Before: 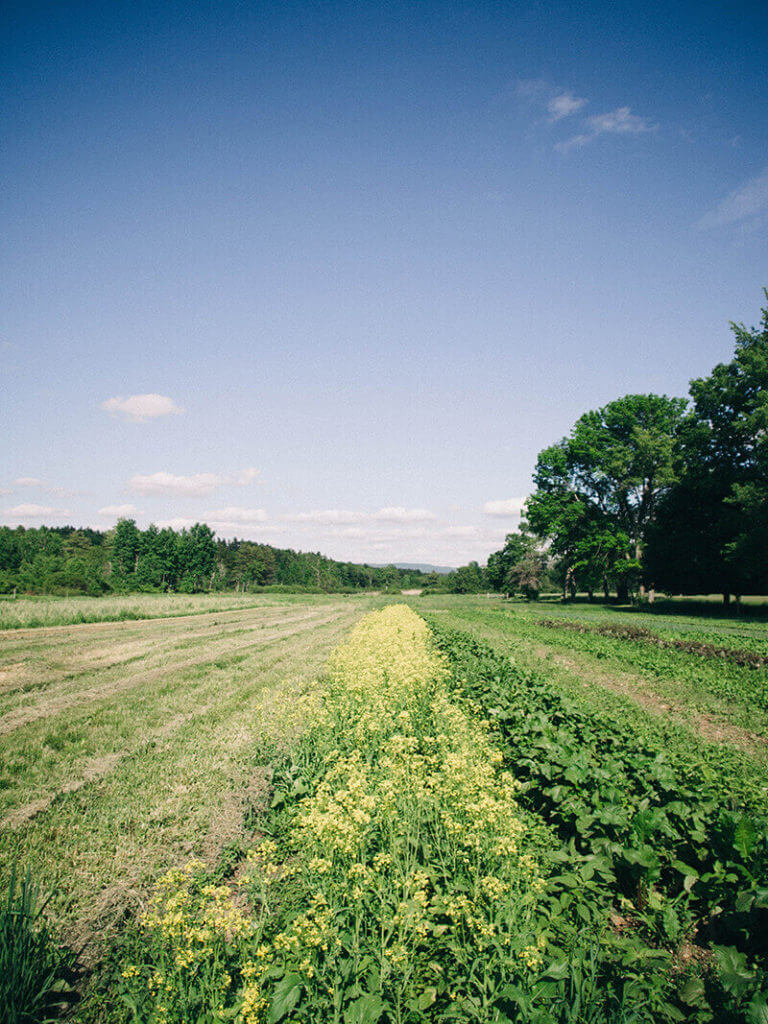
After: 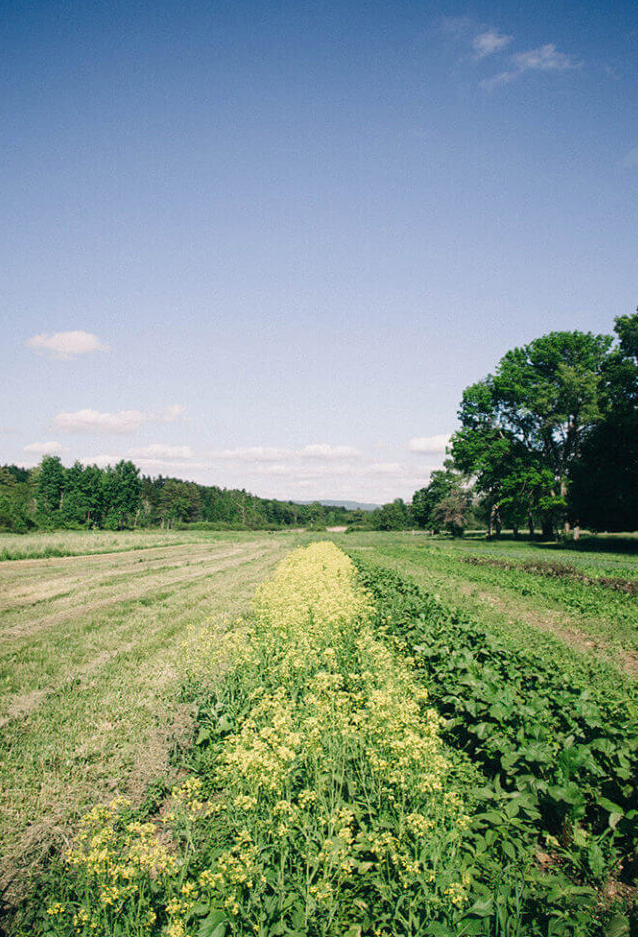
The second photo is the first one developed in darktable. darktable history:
crop: left 9.777%, top 6.23%, right 7.046%, bottom 2.232%
